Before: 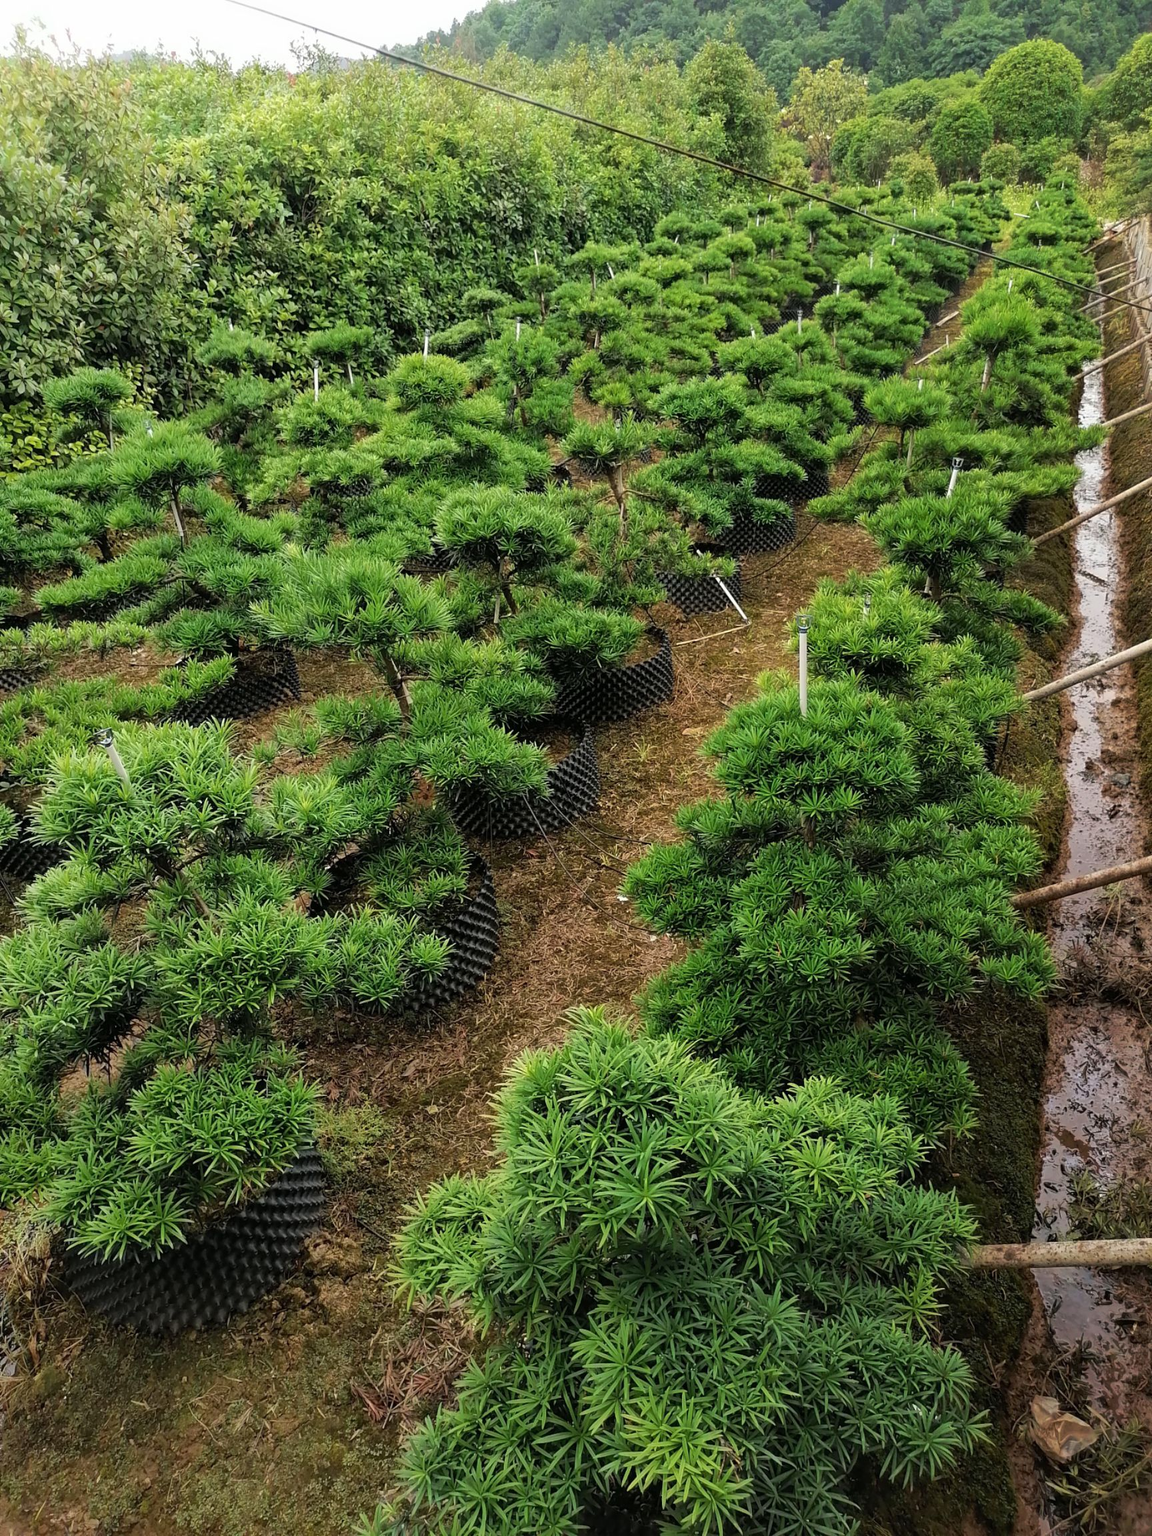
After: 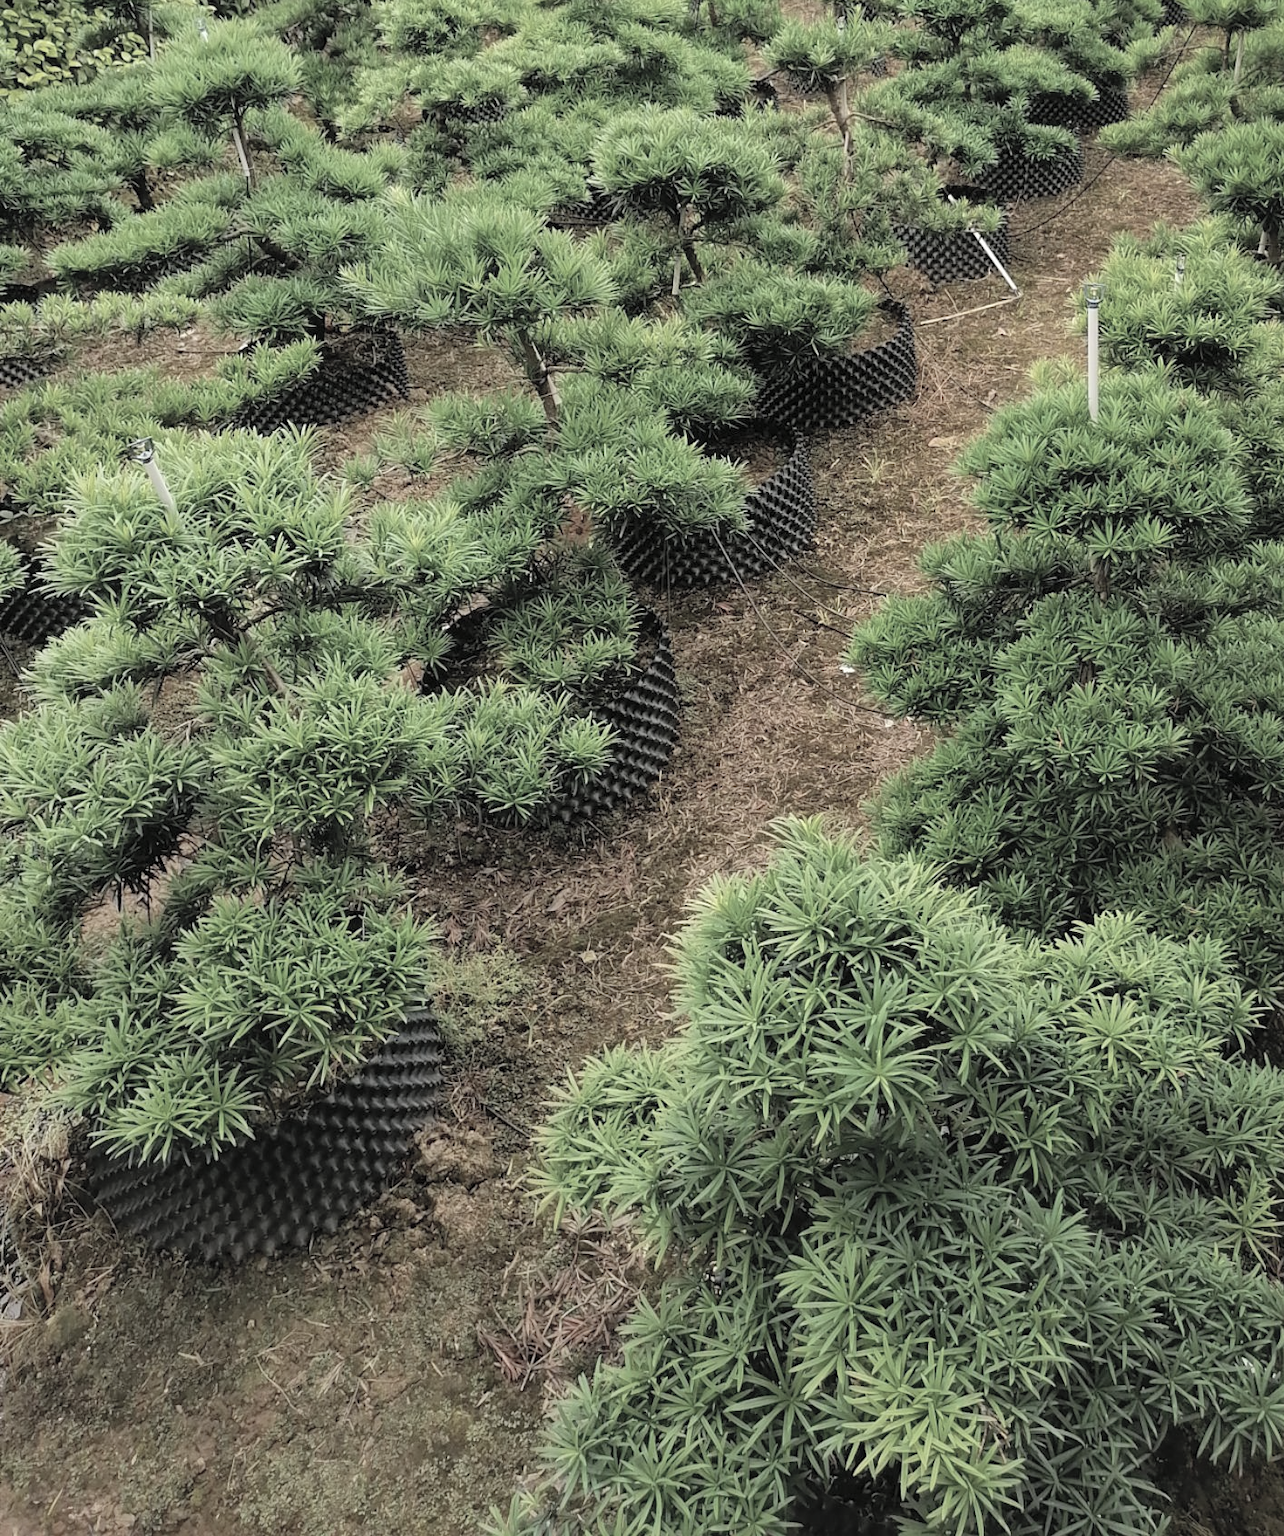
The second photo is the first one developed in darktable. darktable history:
crop: top 26.478%, right 18.035%
contrast brightness saturation: brightness 0.182, saturation -0.497
